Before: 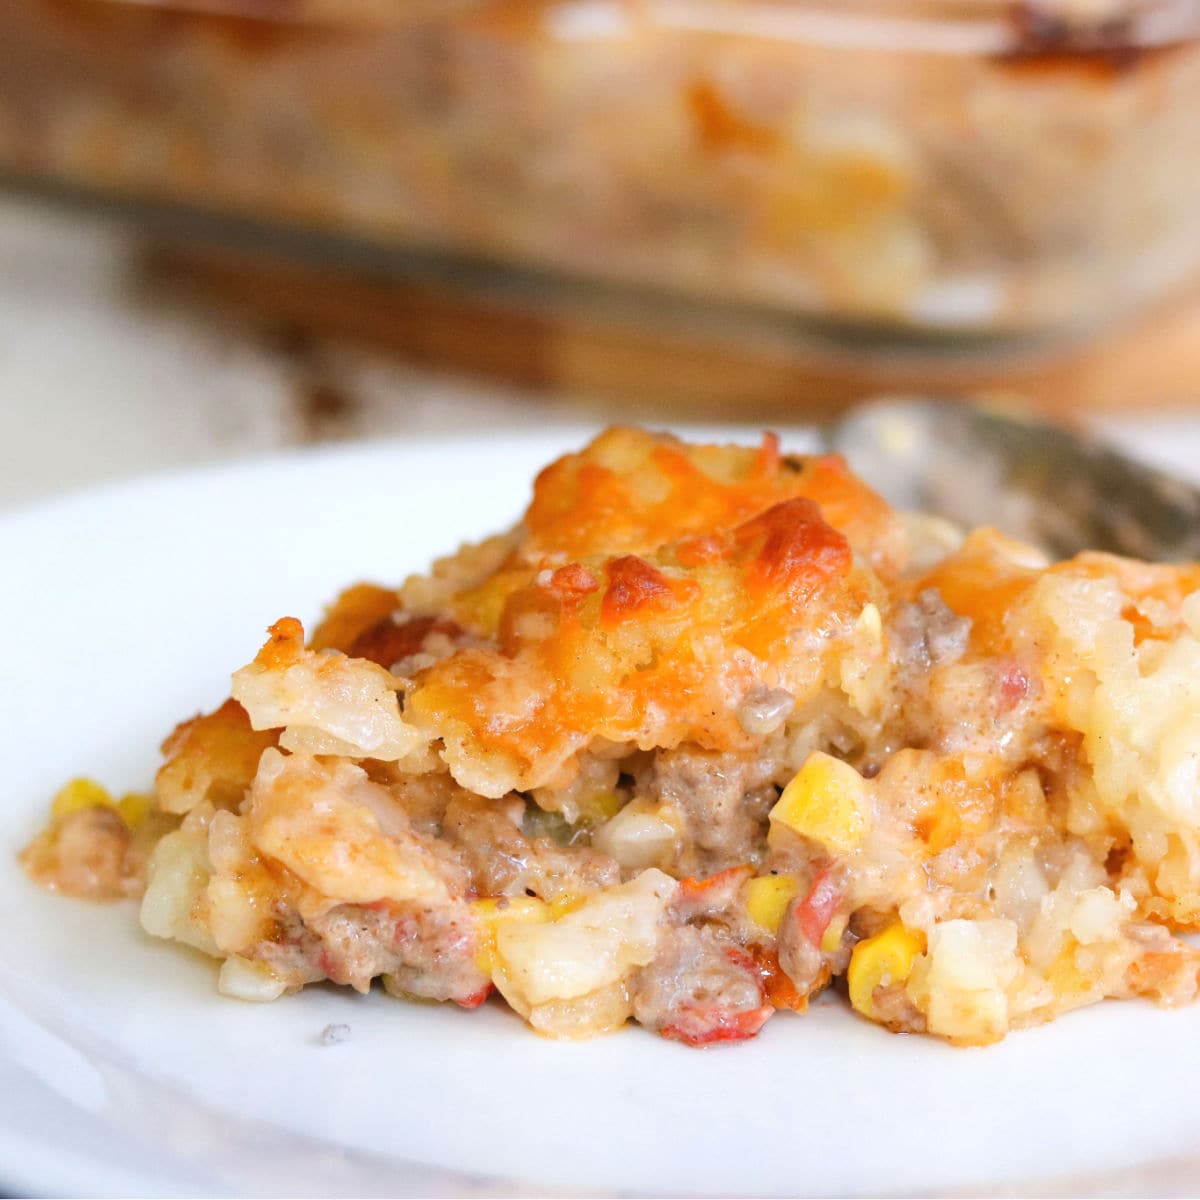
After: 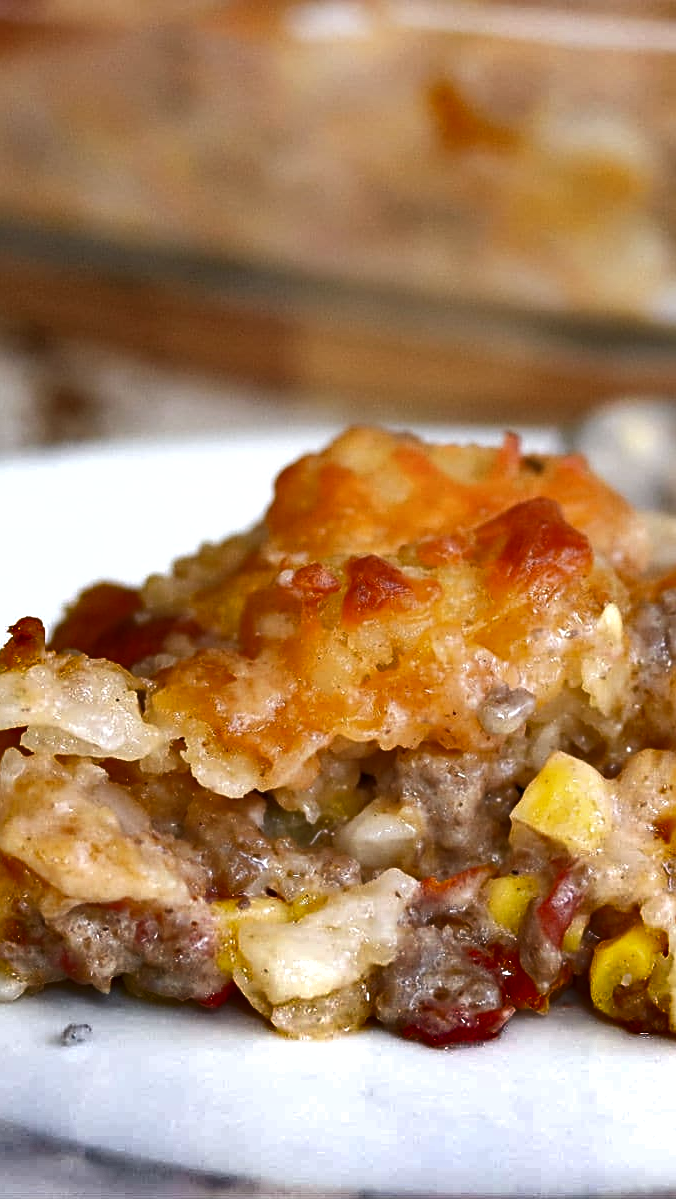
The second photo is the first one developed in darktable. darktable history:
sharpen: on, module defaults
shadows and highlights: shadows 20.93, highlights -81.26, soften with gaussian
contrast brightness saturation: saturation -0.153
tone equalizer: edges refinement/feathering 500, mask exposure compensation -1.57 EV, preserve details no
crop: left 21.606%, right 22.004%, bottom 0.005%
exposure: black level correction 0.003, exposure 0.149 EV, compensate highlight preservation false
